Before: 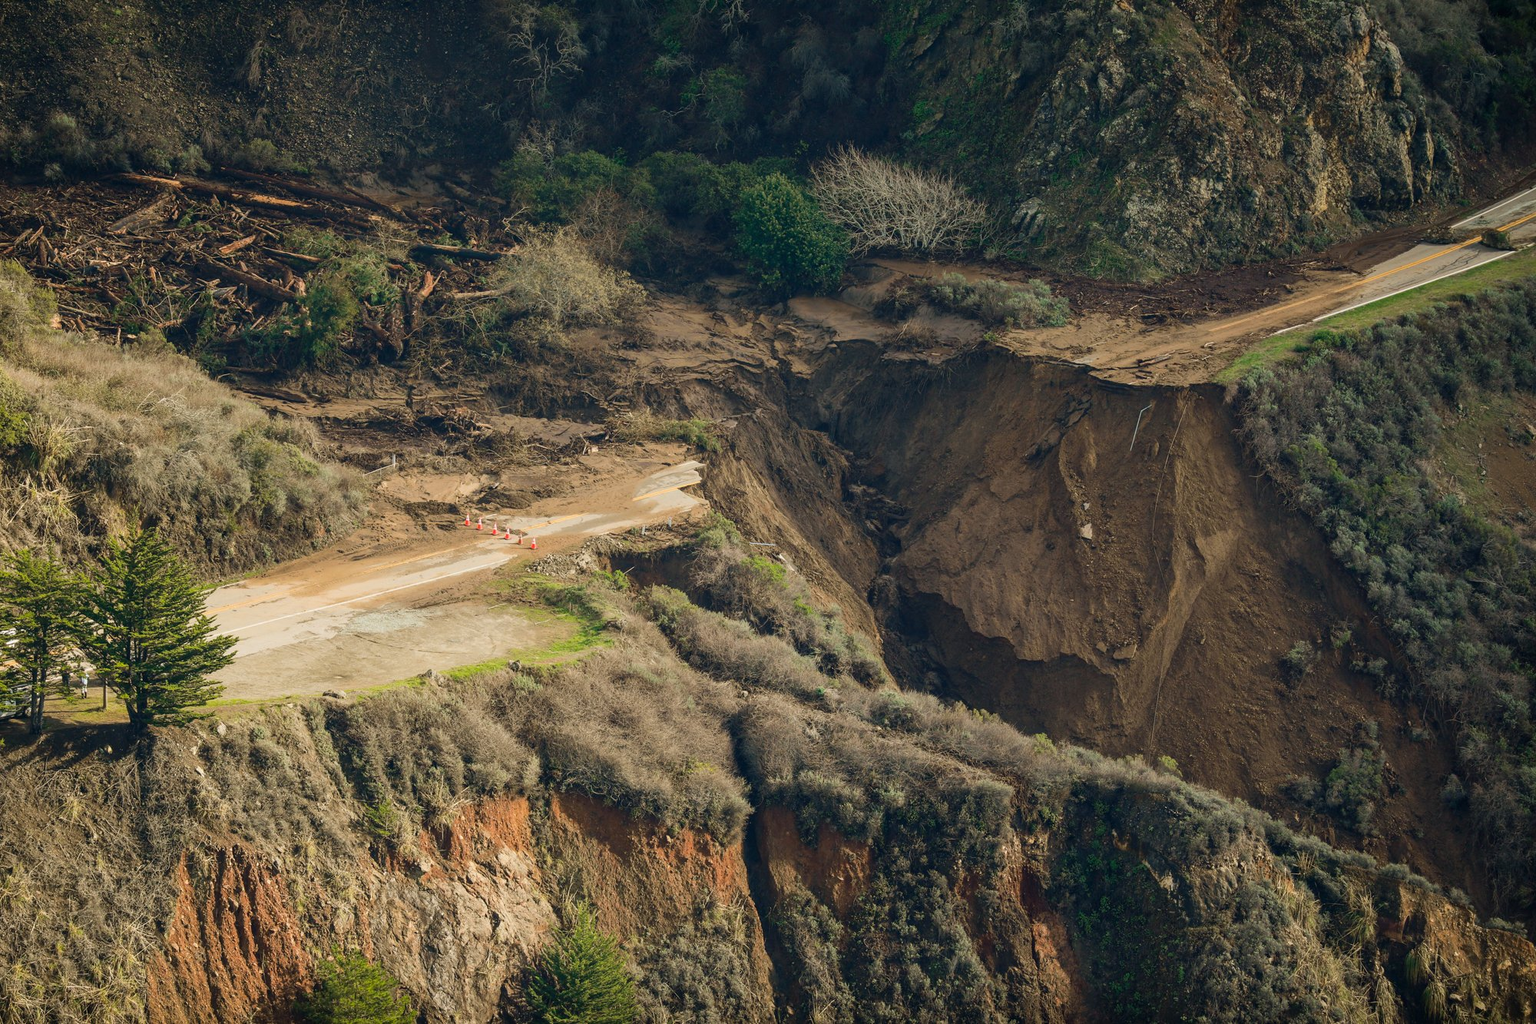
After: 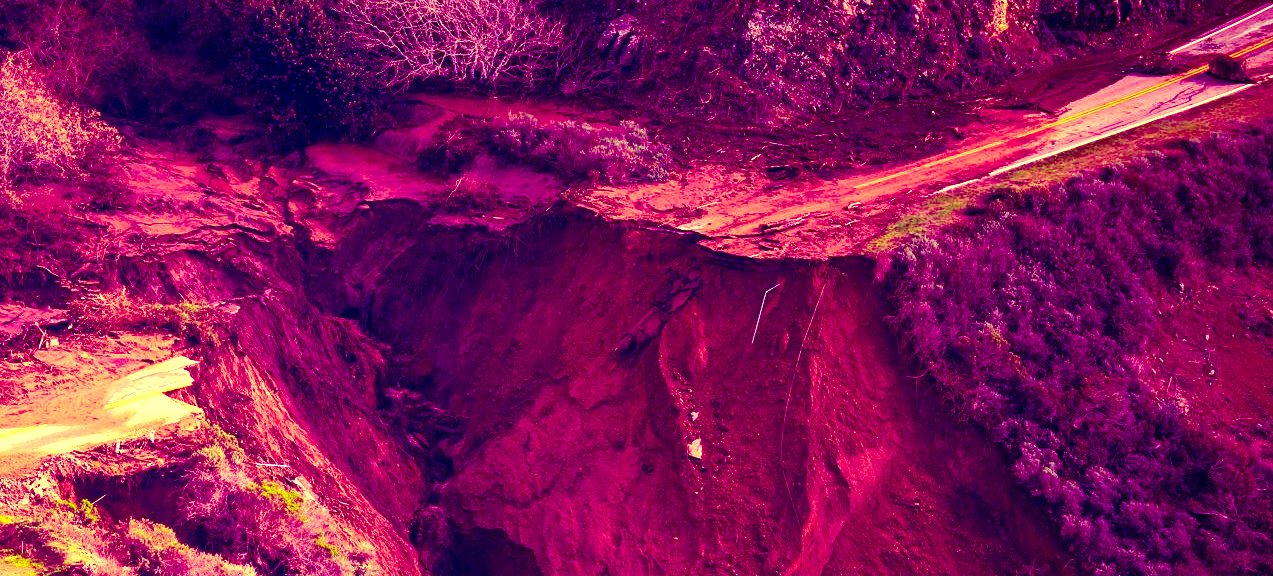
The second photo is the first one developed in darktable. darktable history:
color correction: saturation 1.34
contrast brightness saturation: contrast 0.03, brightness 0.06, saturation 0.13
exposure: exposure 0.74 EV, compensate highlight preservation false
color balance: mode lift, gamma, gain (sRGB), lift [1, 1, 0.101, 1]
crop: left 36.005%, top 18.293%, right 0.31%, bottom 38.444%
tone equalizer: -8 EV -0.417 EV, -7 EV -0.389 EV, -6 EV -0.333 EV, -5 EV -0.222 EV, -3 EV 0.222 EV, -2 EV 0.333 EV, -1 EV 0.389 EV, +0 EV 0.417 EV, edges refinement/feathering 500, mask exposure compensation -1.57 EV, preserve details no
contrast equalizer: octaves 7, y [[0.6 ×6], [0.55 ×6], [0 ×6], [0 ×6], [0 ×6]], mix 0.15
white balance: red 1.029, blue 0.92
